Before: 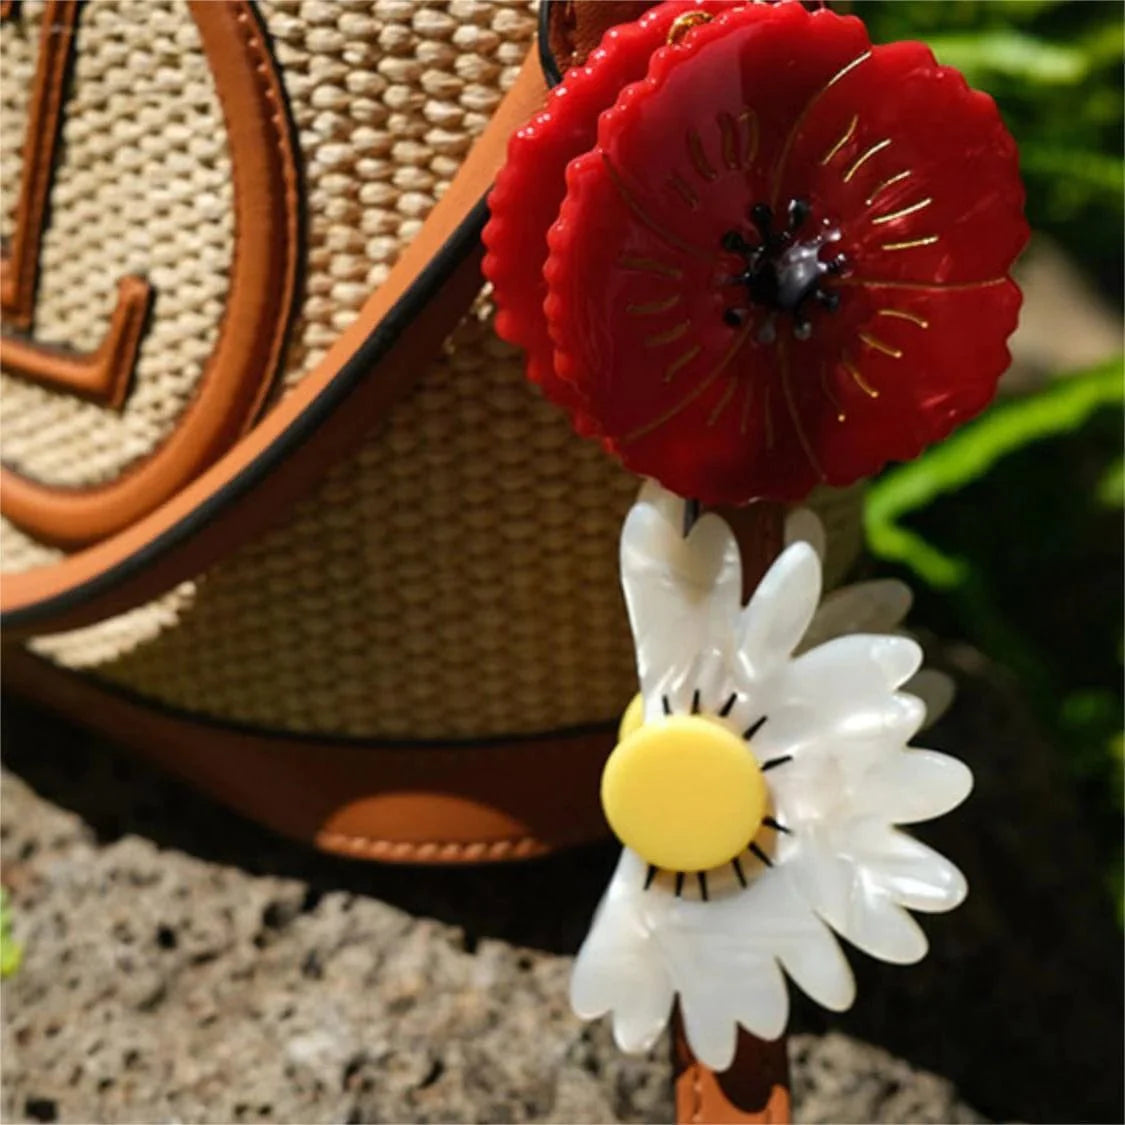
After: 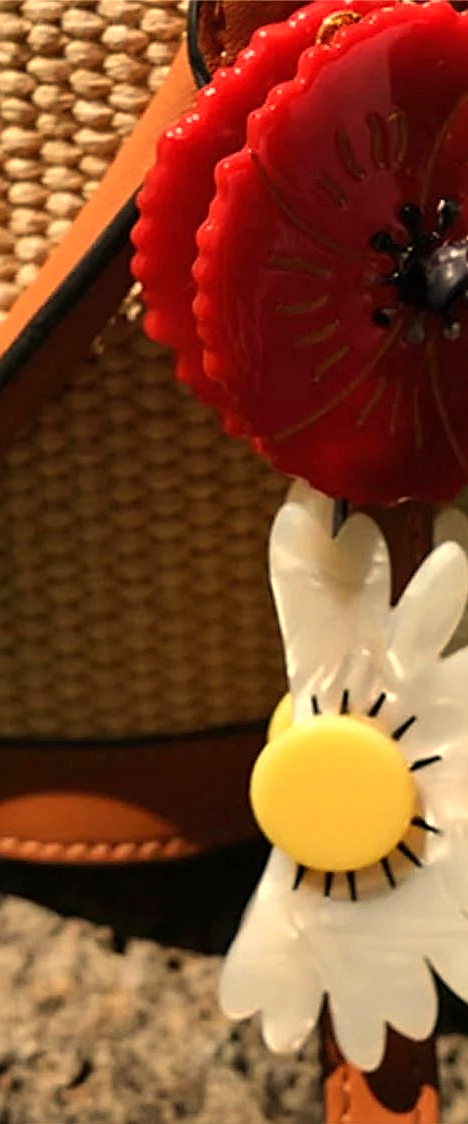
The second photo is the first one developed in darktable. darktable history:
crop: left 31.229%, right 27.105%
white balance: red 1.138, green 0.996, blue 0.812
sharpen: on, module defaults
